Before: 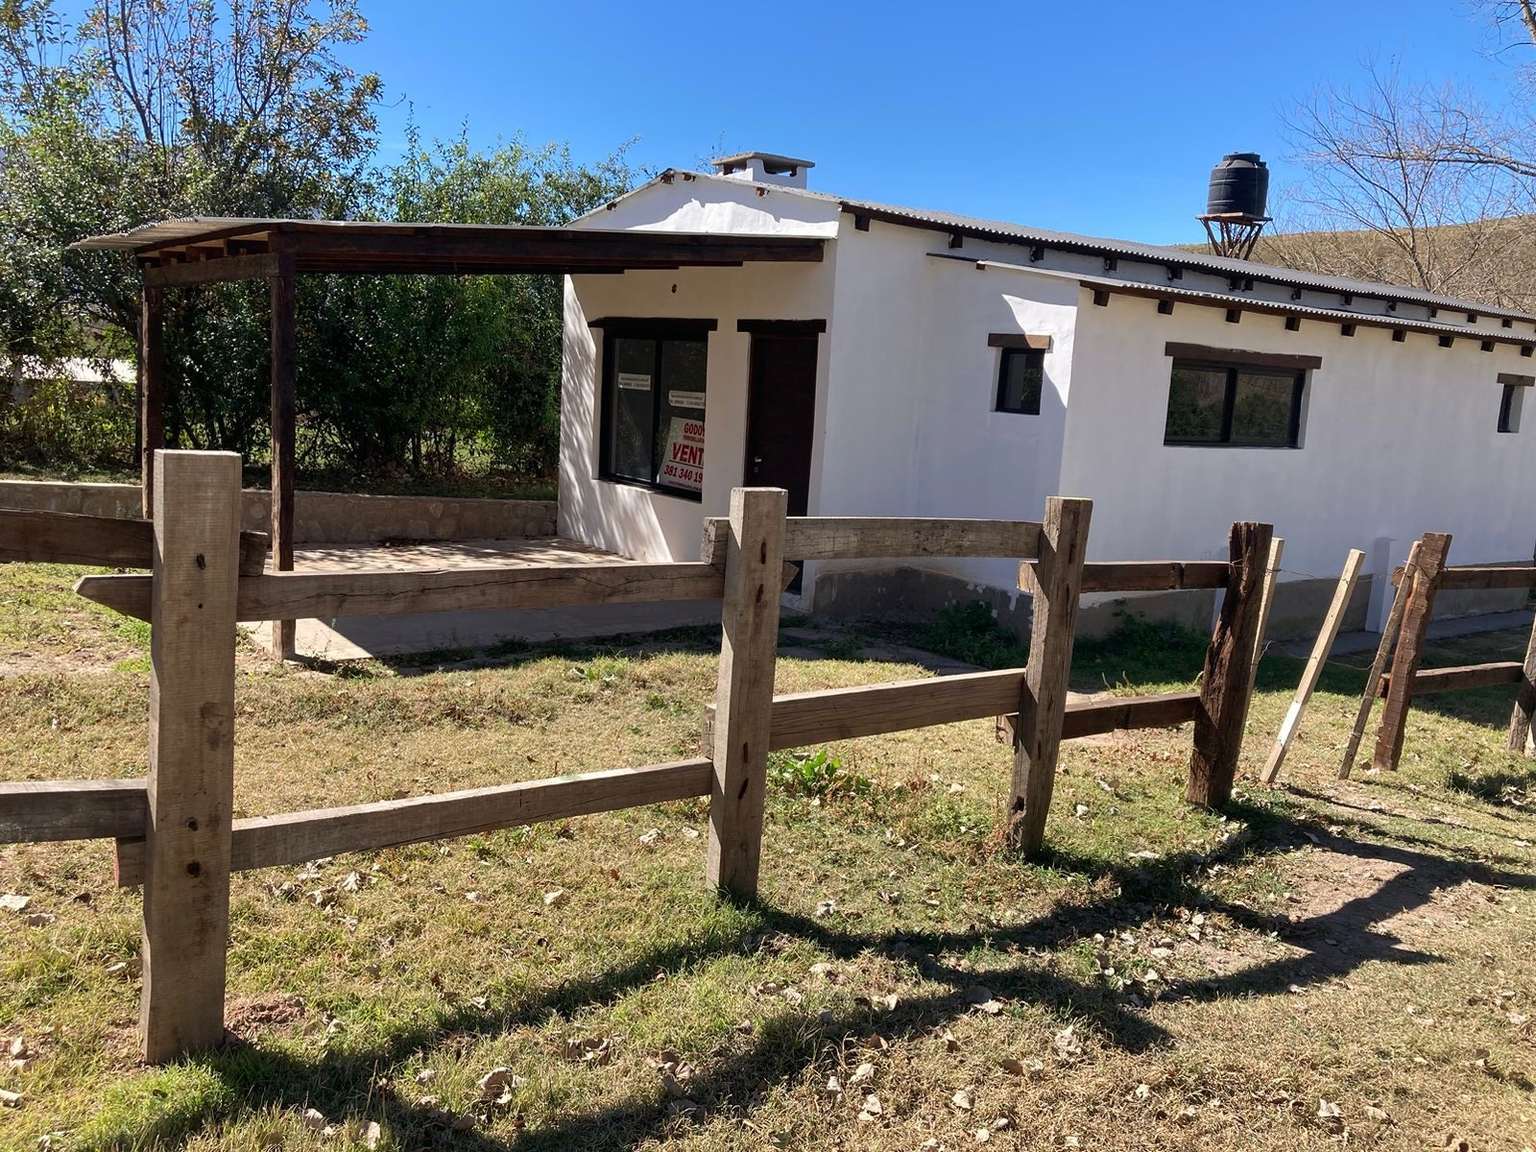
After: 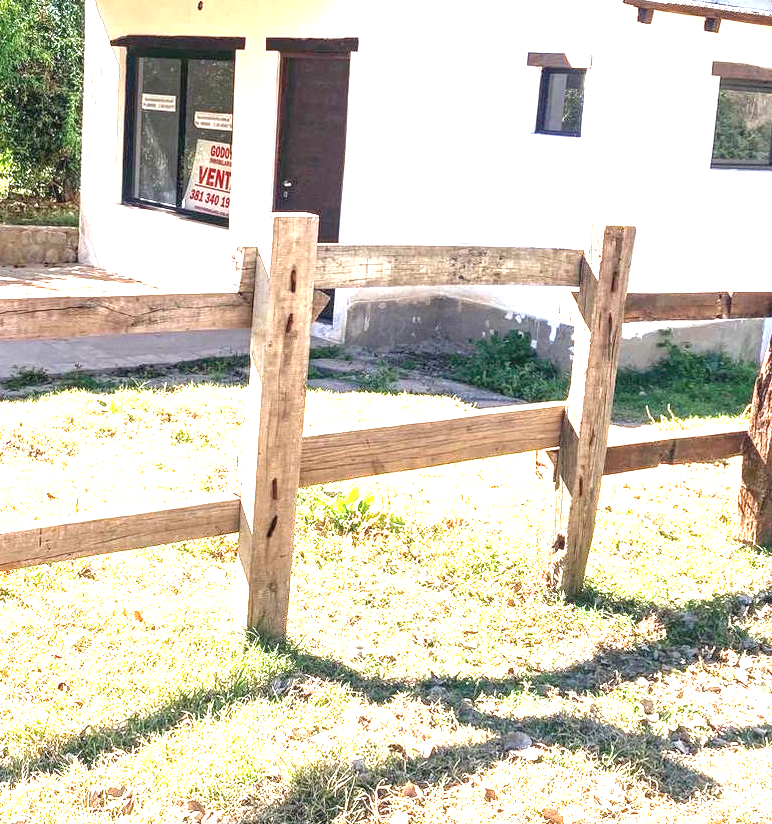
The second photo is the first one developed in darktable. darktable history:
local contrast: on, module defaults
white balance: emerald 1
exposure: exposure 3 EV, compensate highlight preservation false
crop: left 31.379%, top 24.658%, right 20.326%, bottom 6.628%
